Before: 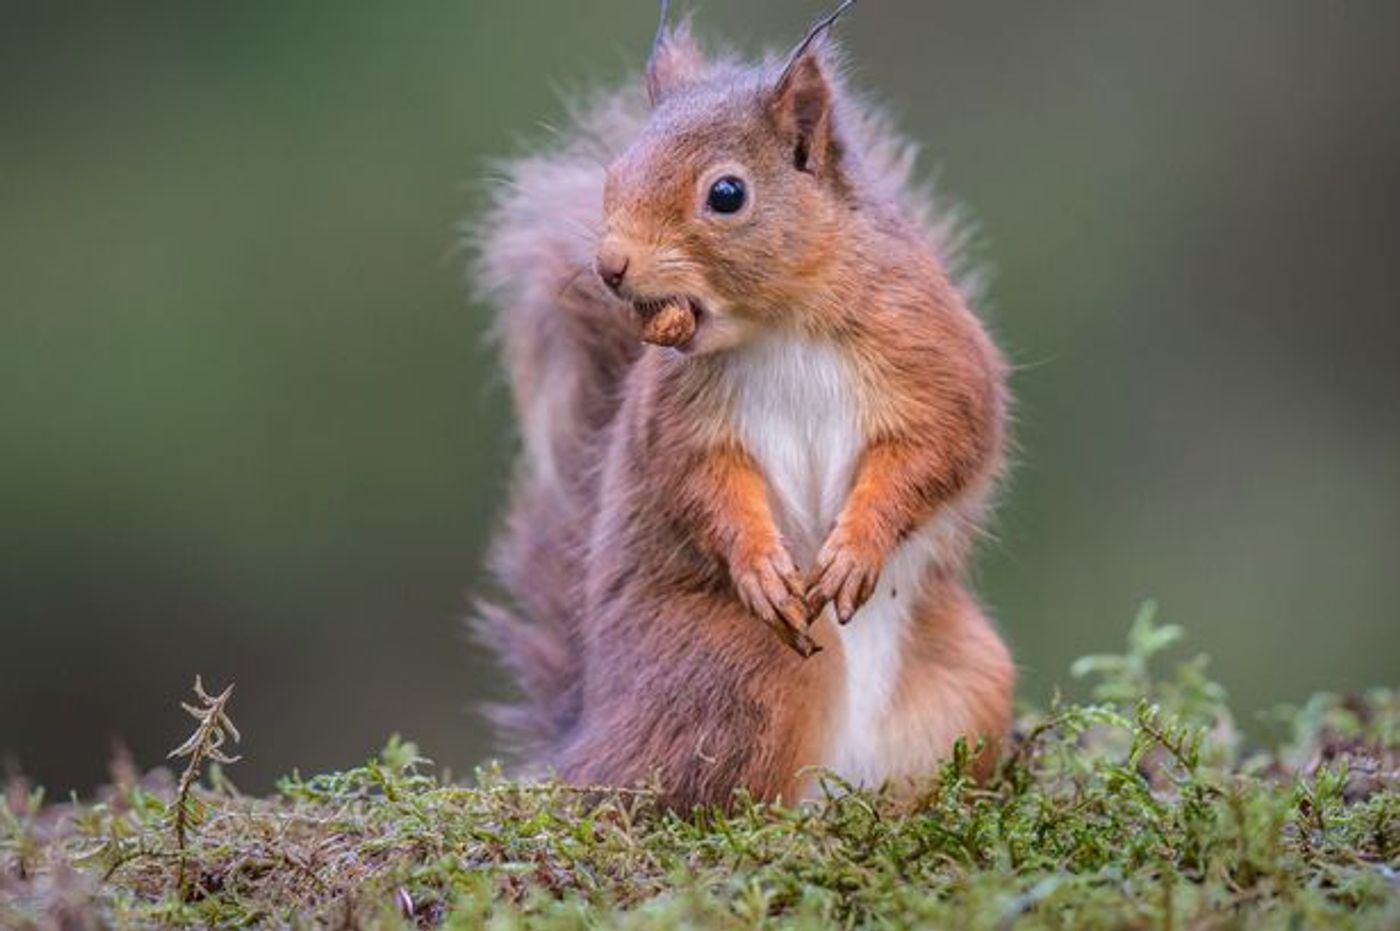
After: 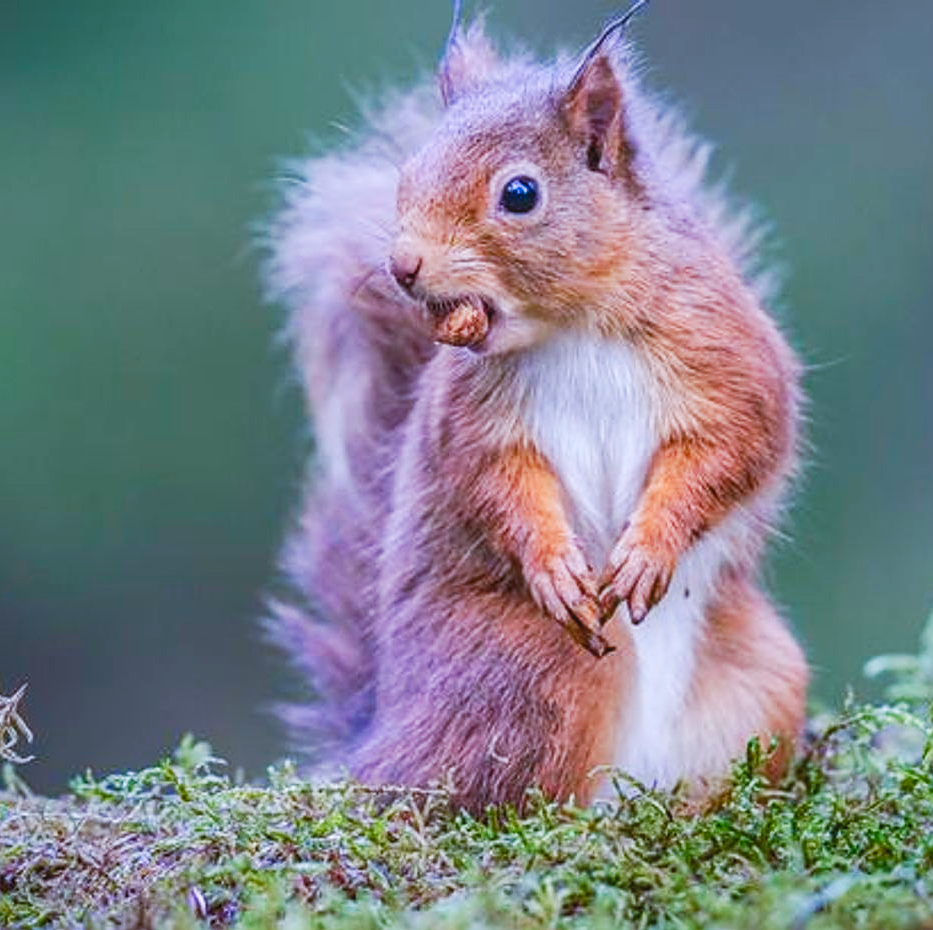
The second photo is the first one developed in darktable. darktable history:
tone curve: curves: ch0 [(0, 0.038) (0.193, 0.212) (0.461, 0.502) (0.634, 0.709) (0.852, 0.89) (1, 0.967)]; ch1 [(0, 0) (0.35, 0.356) (0.45, 0.453) (0.504, 0.503) (0.532, 0.524) (0.558, 0.555) (0.735, 0.762) (1, 1)]; ch2 [(0, 0) (0.281, 0.266) (0.456, 0.469) (0.5, 0.5) (0.533, 0.545) (0.606, 0.598) (0.646, 0.654) (1, 1)], preserve colors none
crop and rotate: left 14.852%, right 18.488%
color balance rgb: power › luminance 3.054%, power › hue 230°, highlights gain › chroma 0.132%, highlights gain › hue 330.37°, perceptual saturation grading › global saturation 20%, perceptual saturation grading › highlights -50.424%, perceptual saturation grading › shadows 30.343%, global vibrance 24.287%
local contrast: detail 110%
color calibration: illuminant custom, x 0.39, y 0.392, temperature 3877.02 K
sharpen: on, module defaults
